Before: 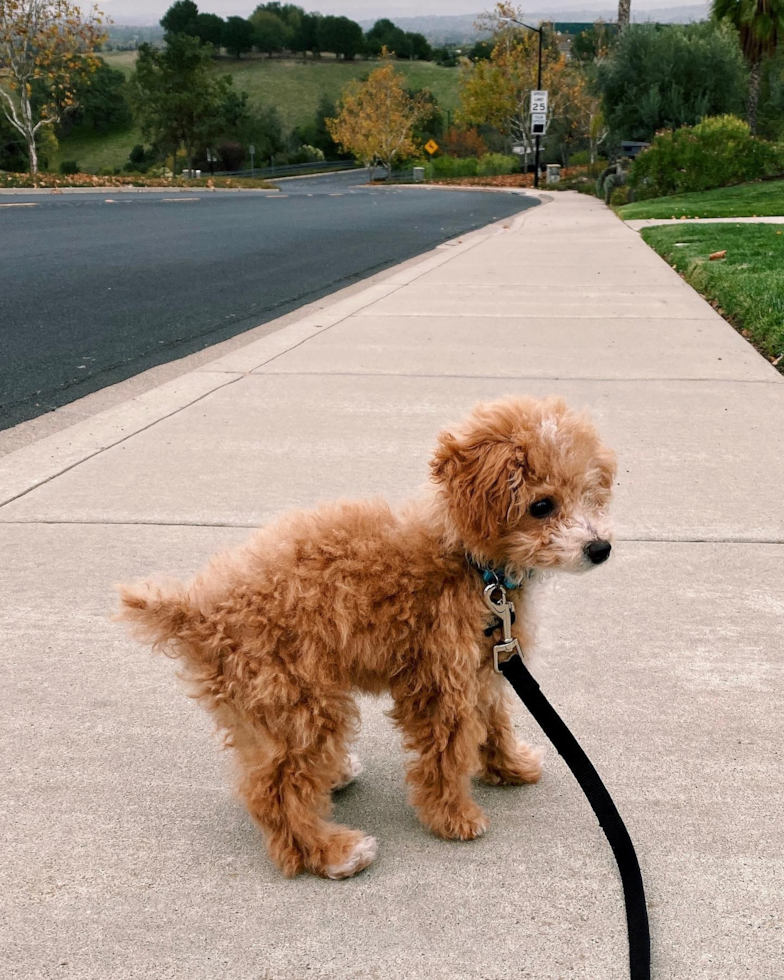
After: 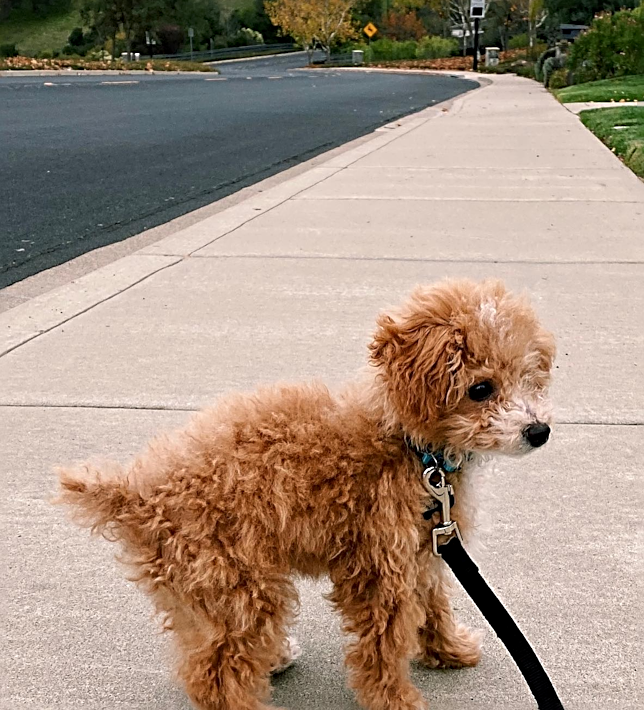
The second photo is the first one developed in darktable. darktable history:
exposure: black level correction 0.001, exposure 0.016 EV, compensate highlight preservation false
crop: left 7.811%, top 11.999%, right 9.964%, bottom 15.457%
sharpen: radius 2.596, amount 0.683
